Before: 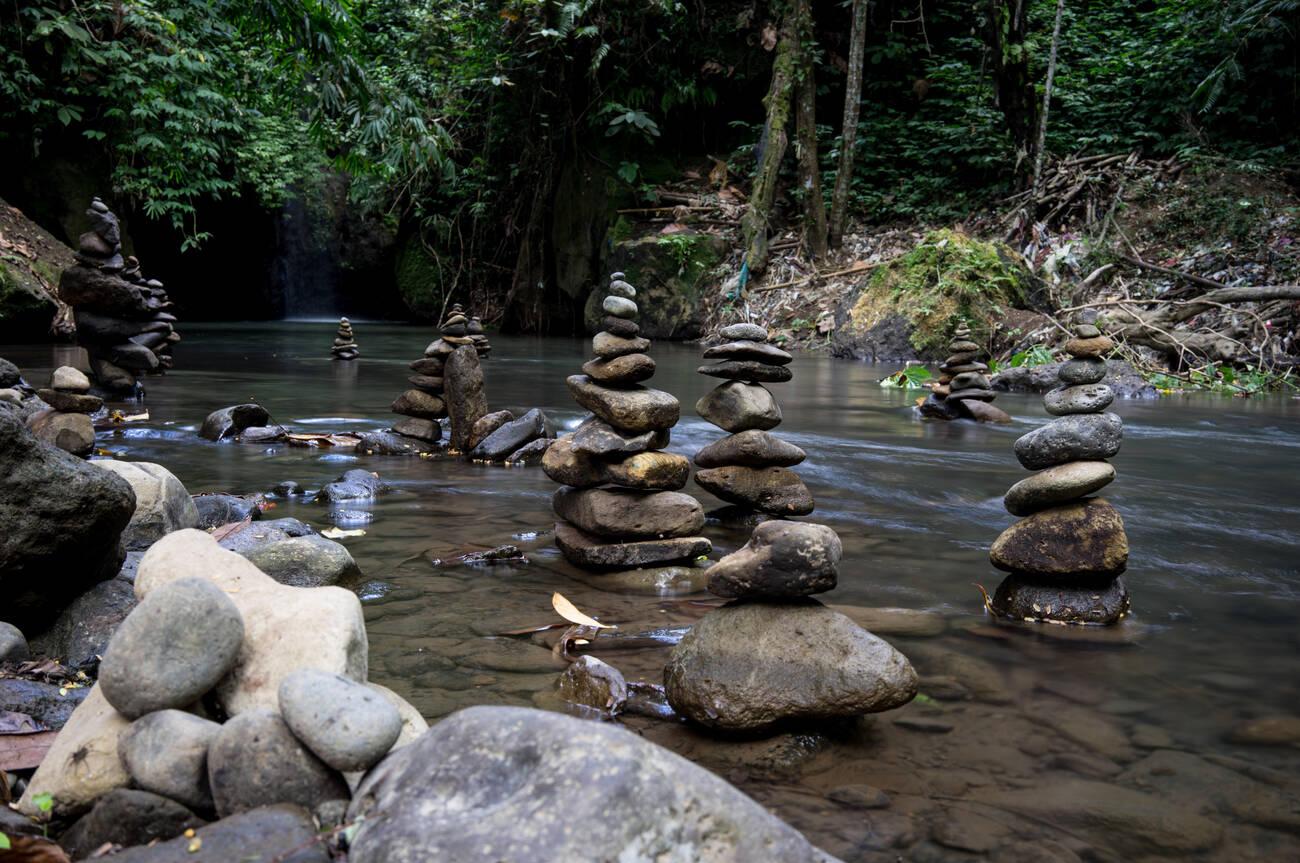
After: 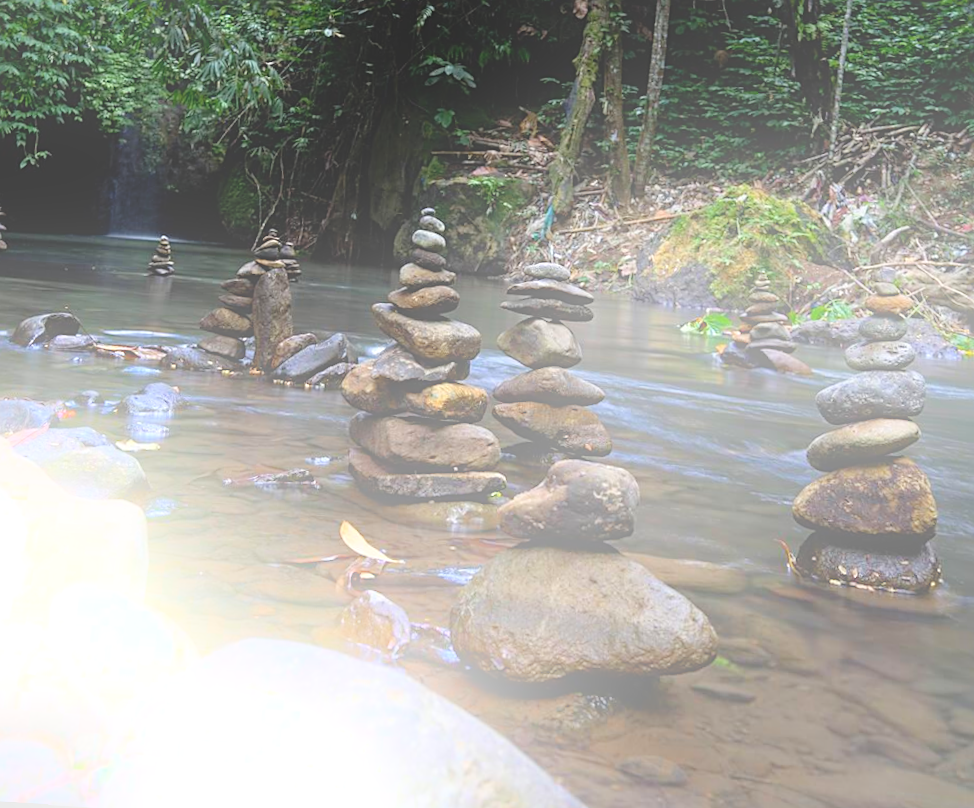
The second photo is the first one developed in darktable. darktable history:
sharpen: on, module defaults
crop and rotate: angle -3.27°, left 14.277%, top 0.028%, right 10.766%, bottom 0.028%
bloom: size 25%, threshold 5%, strength 90%
rotate and perspective: rotation 0.128°, lens shift (vertical) -0.181, lens shift (horizontal) -0.044, shear 0.001, automatic cropping off
